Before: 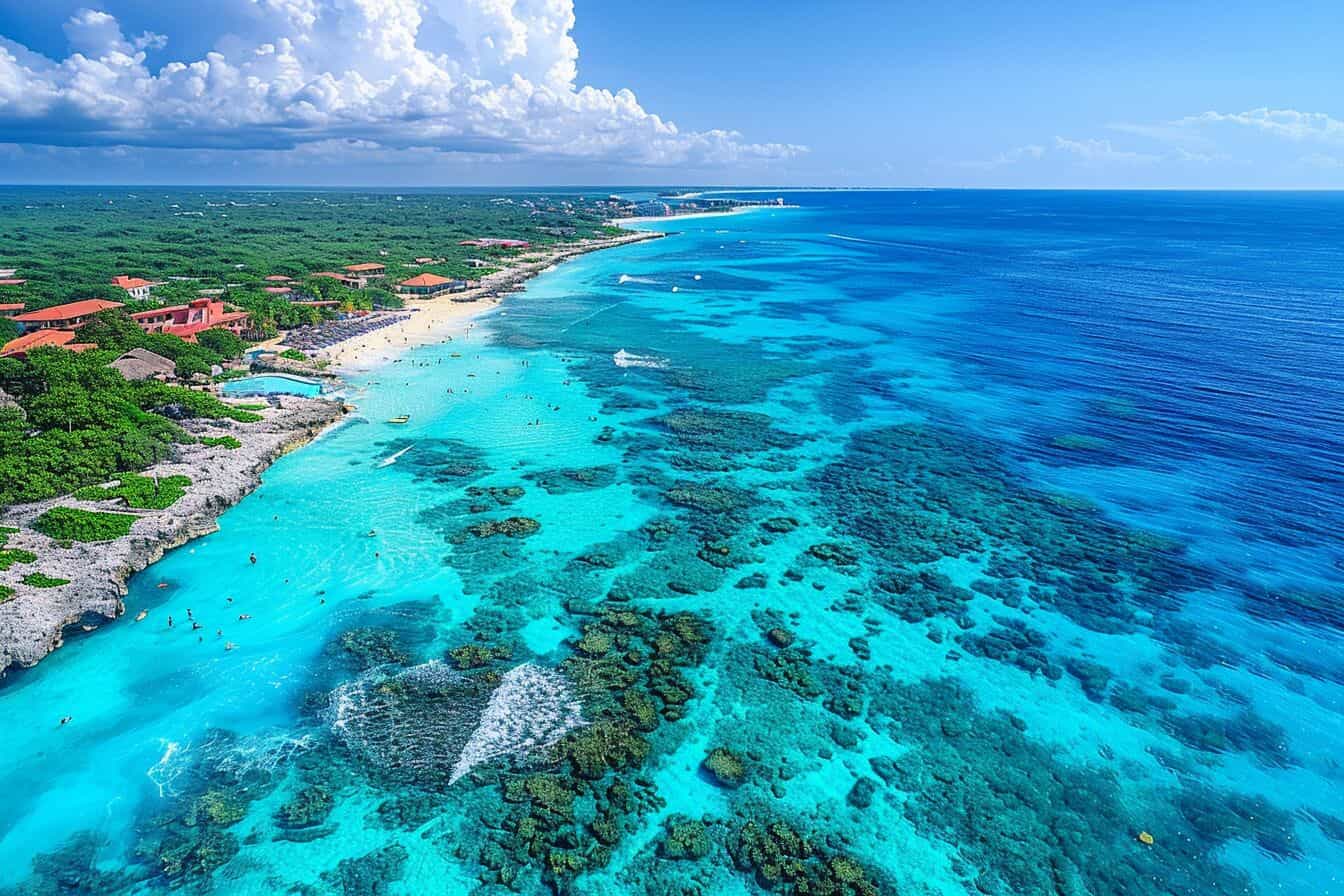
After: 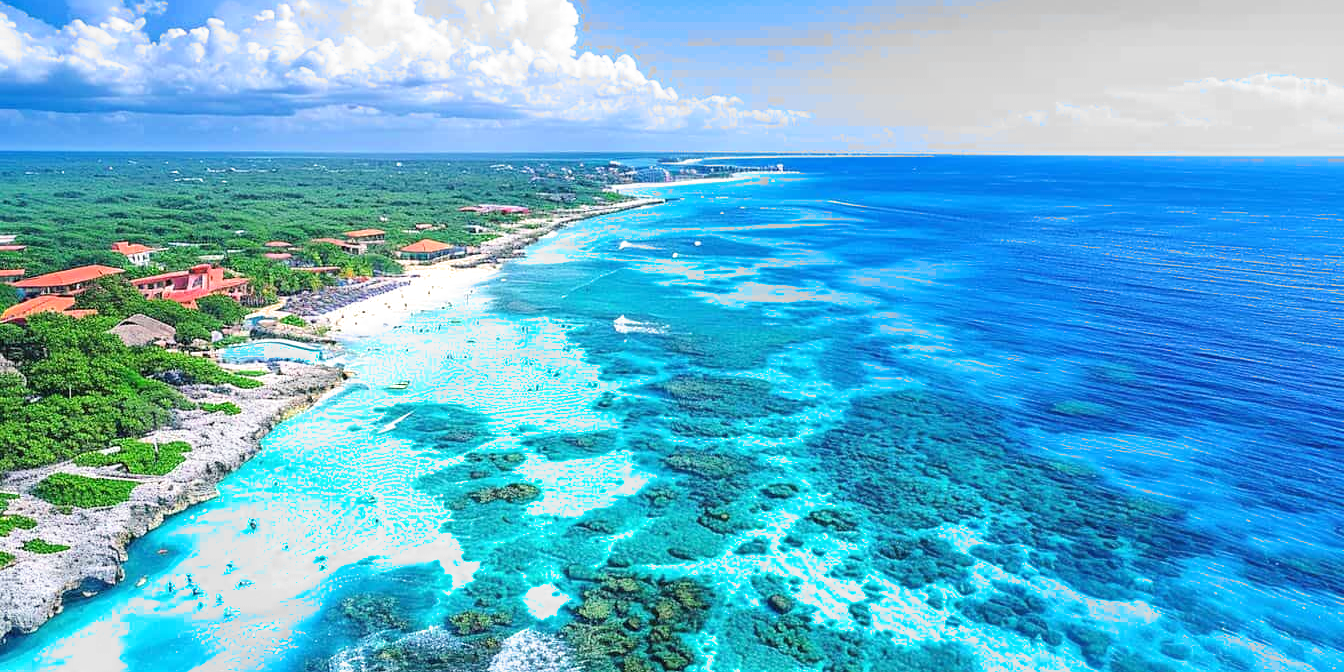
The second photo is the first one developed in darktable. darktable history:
filmic rgb: black relative exposure -15 EV, white relative exposure 3 EV, threshold 6 EV, target black luminance 0%, hardness 9.27, latitude 99%, contrast 0.912, shadows ↔ highlights balance 0.505%, add noise in highlights 0, color science v3 (2019), use custom middle-gray values true, iterations of high-quality reconstruction 0, contrast in highlights soft, enable highlight reconstruction true
tone equalizer: on, module defaults
exposure: black level correction 0, exposure 0.95 EV, compensate exposure bias true, compensate highlight preservation false
crop: top 3.857%, bottom 21.132%
